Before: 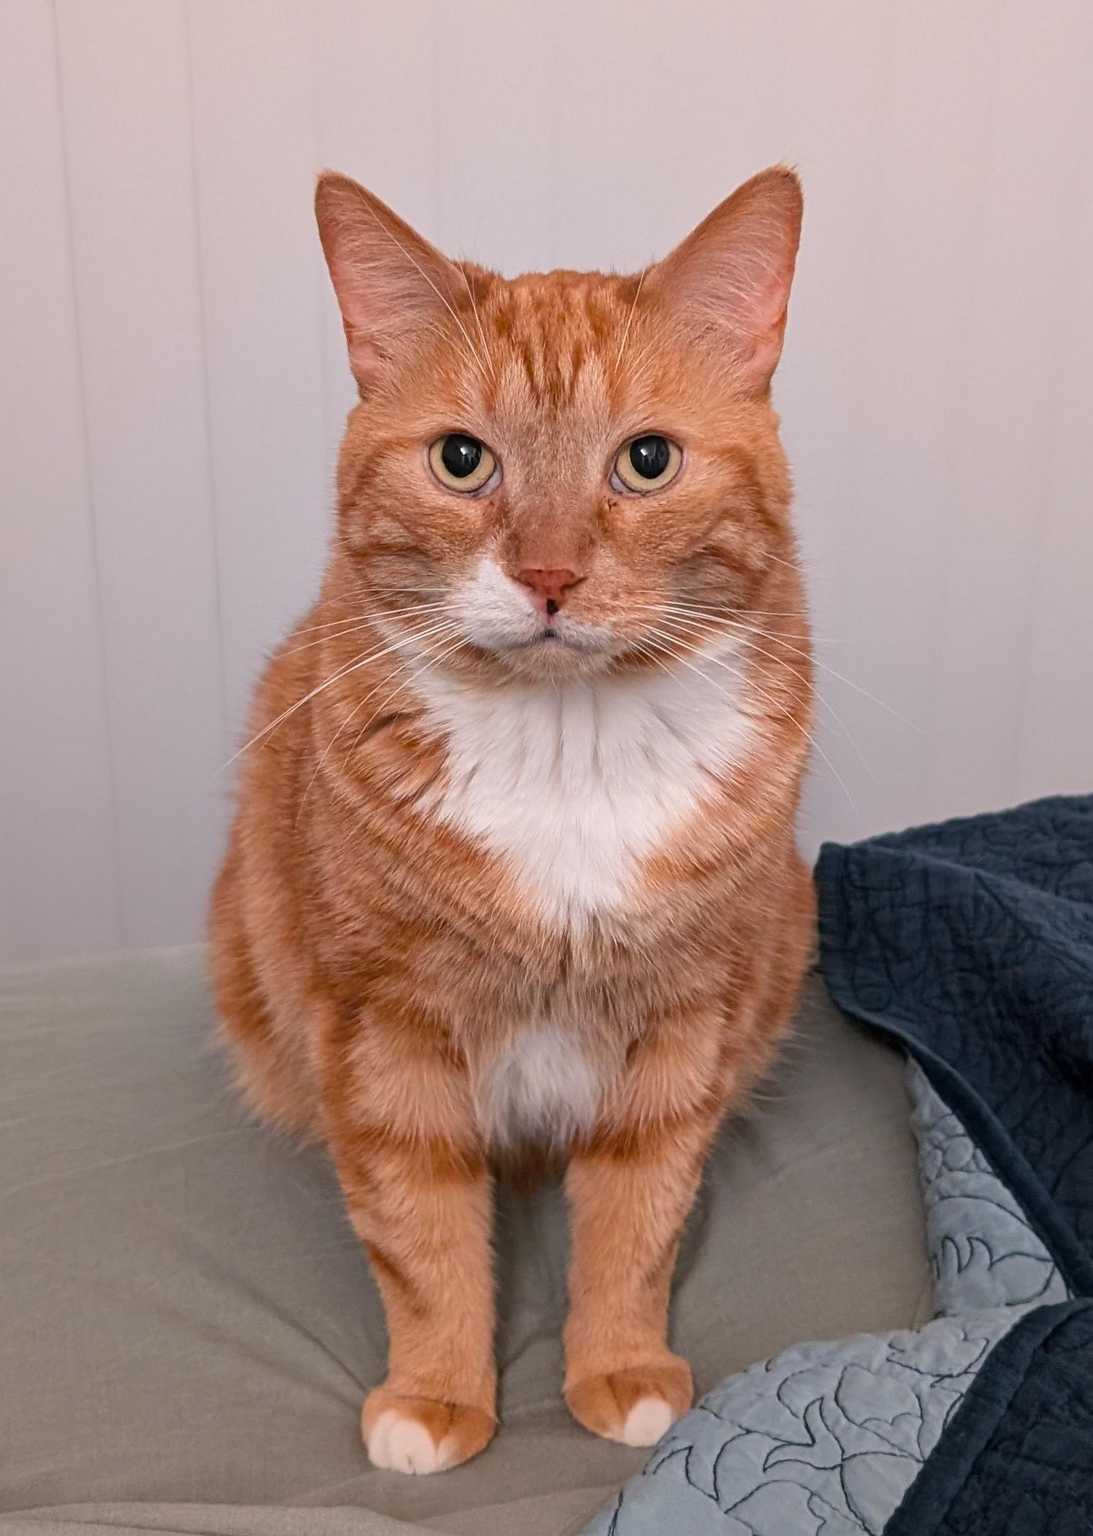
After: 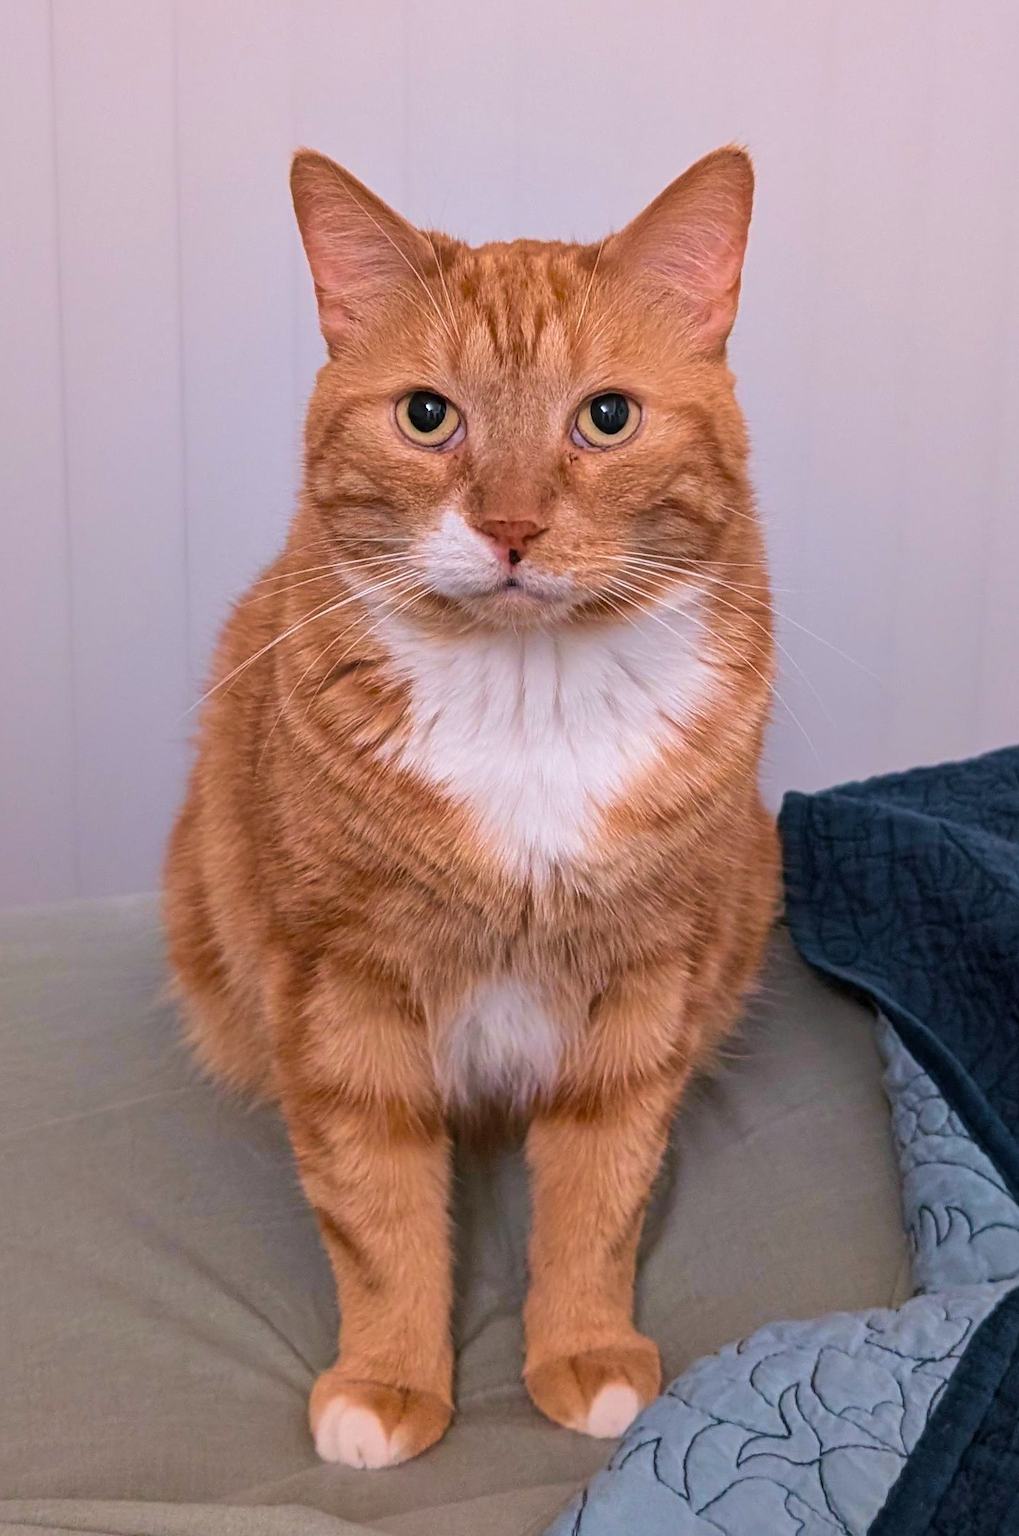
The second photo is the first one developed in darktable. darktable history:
white balance: red 0.974, blue 1.044
exposure: exposure 0.014 EV, compensate highlight preservation false
rotate and perspective: rotation 0.215°, lens shift (vertical) -0.139, crop left 0.069, crop right 0.939, crop top 0.002, crop bottom 0.996
velvia: strength 45%
